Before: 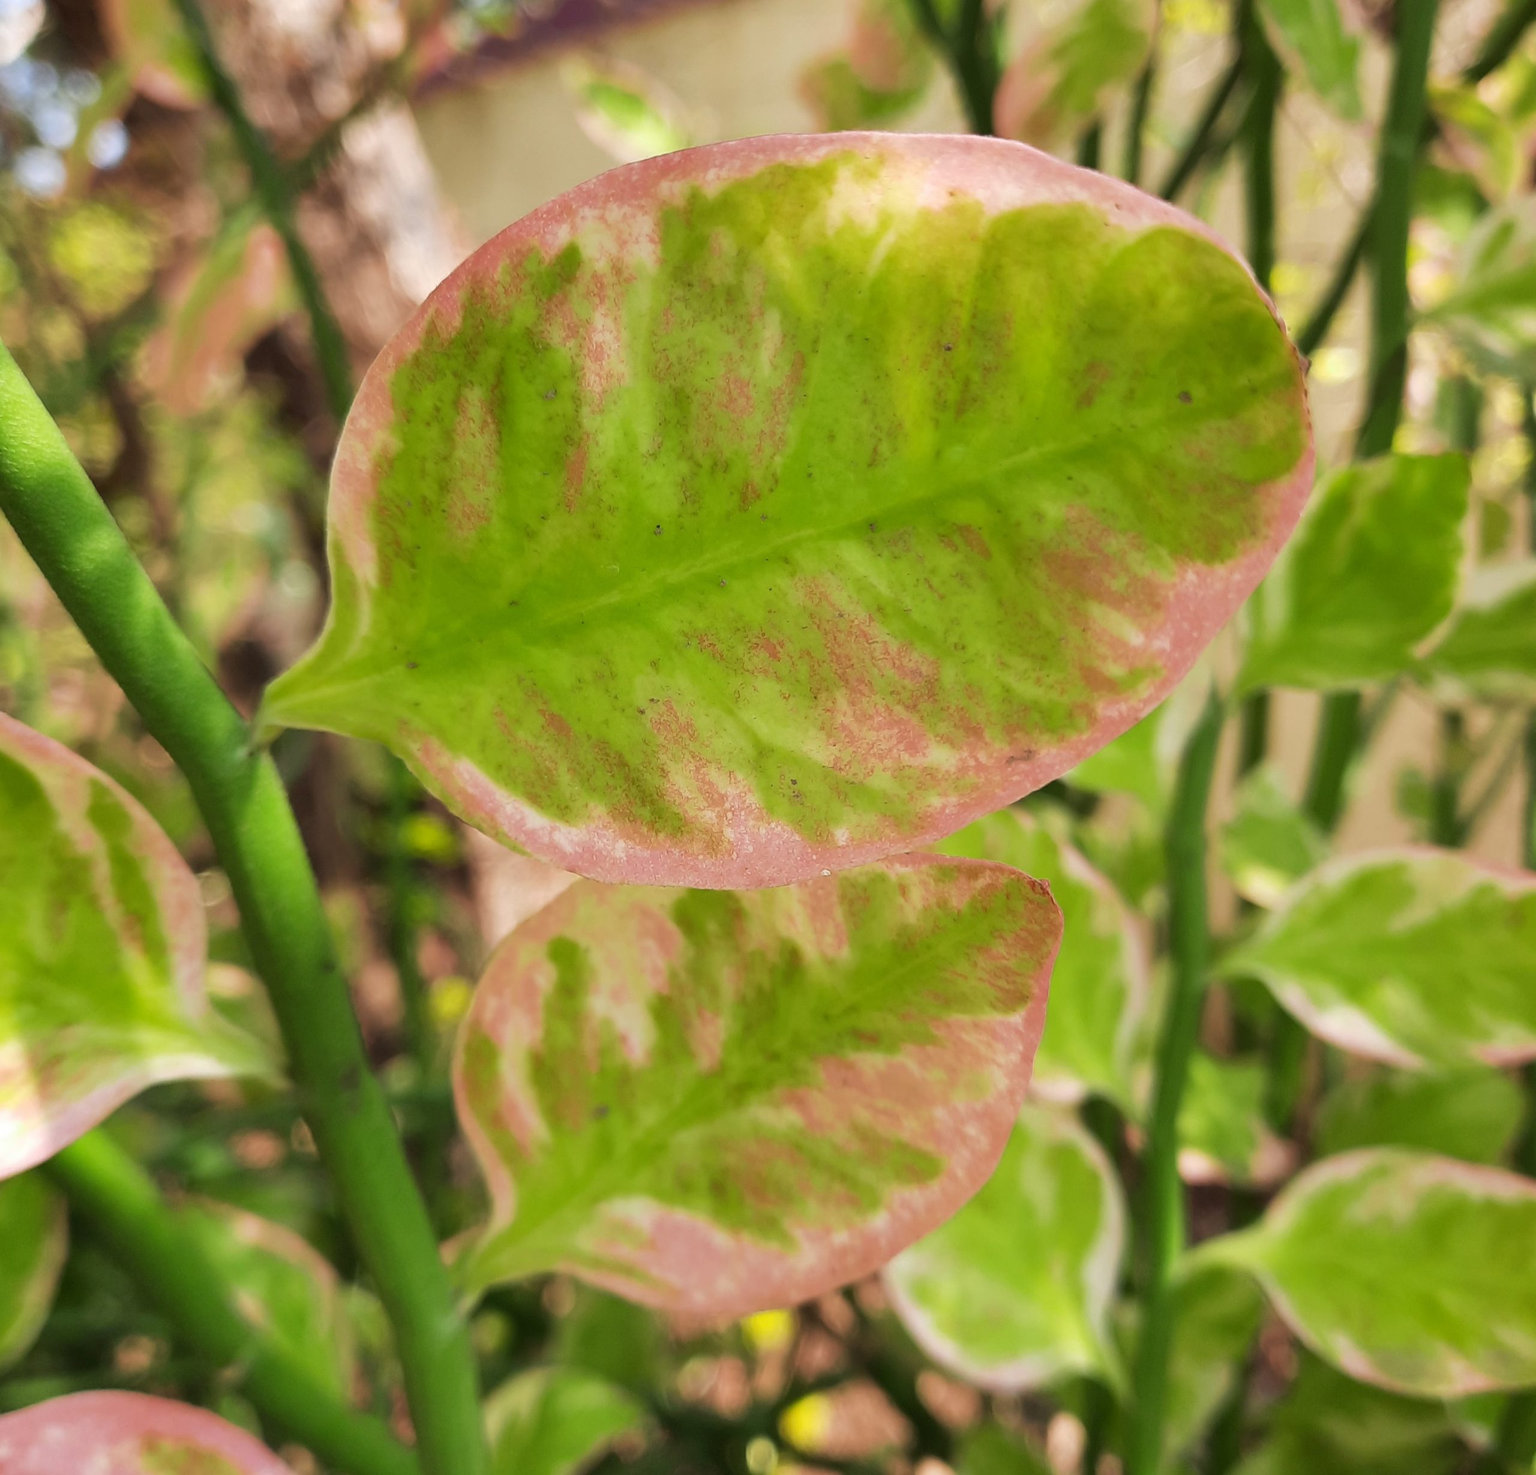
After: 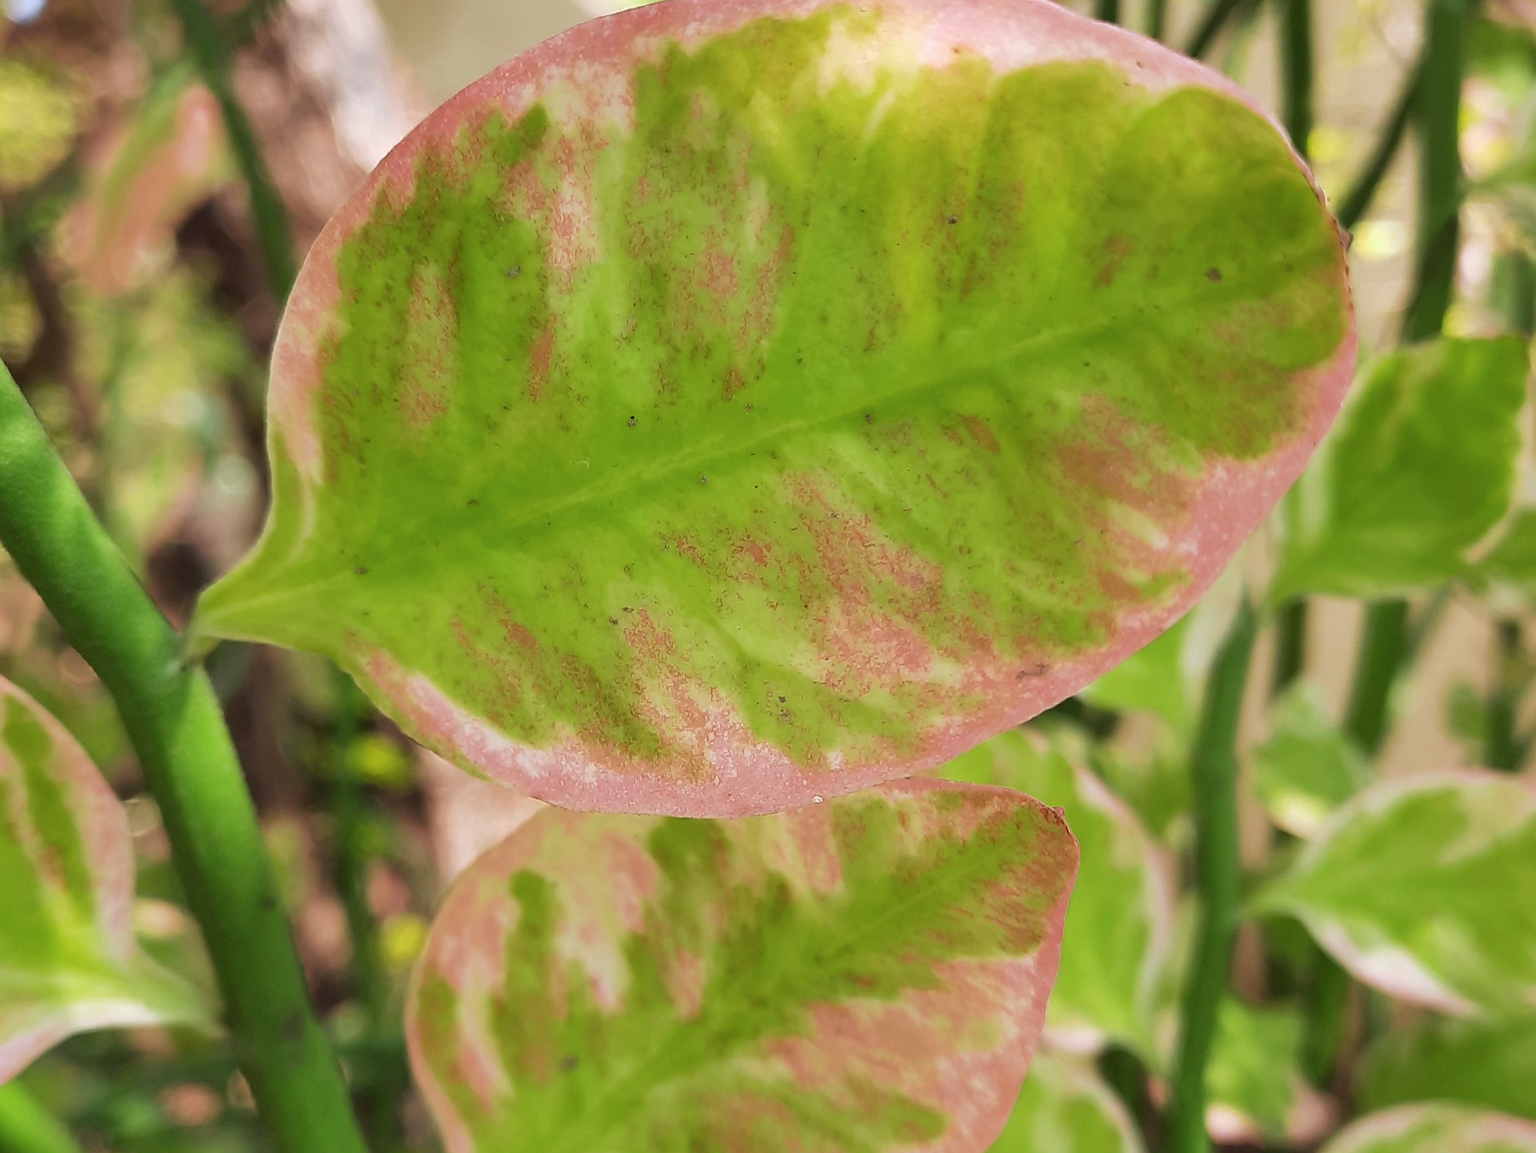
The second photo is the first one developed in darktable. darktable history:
sharpen: radius 1.9, amount 0.397, threshold 1.226
crop: left 5.55%, top 10.067%, right 3.787%, bottom 19.023%
color correction: highlights a* -0.114, highlights b* -5.59, shadows a* -0.129, shadows b* -0.12
